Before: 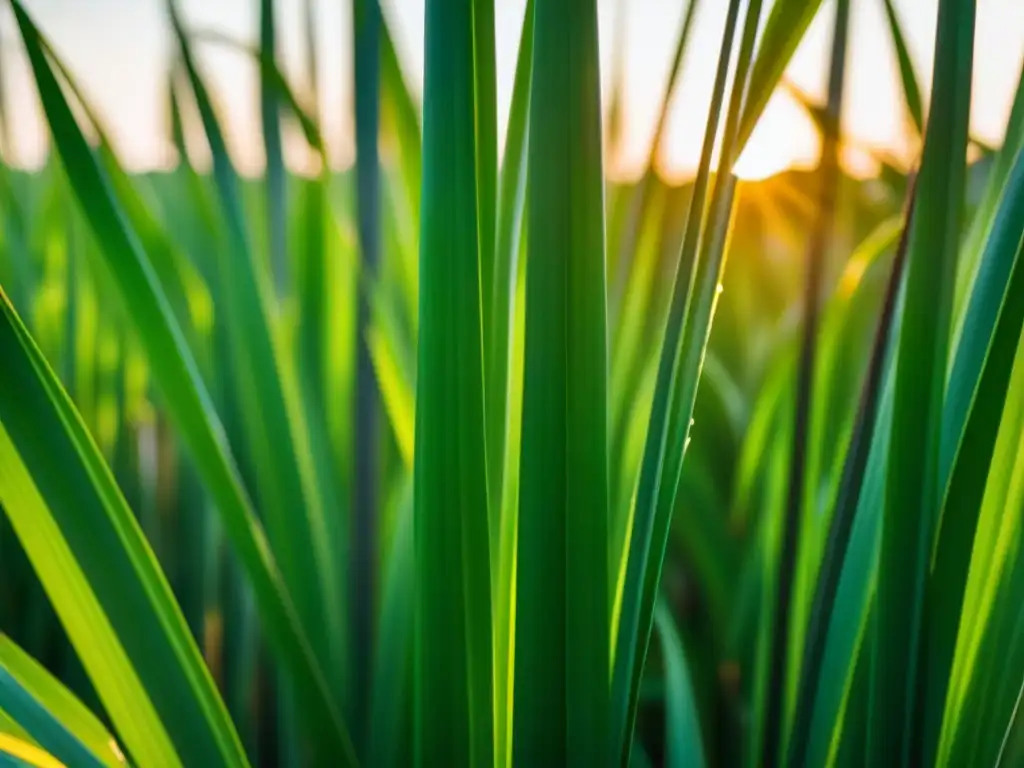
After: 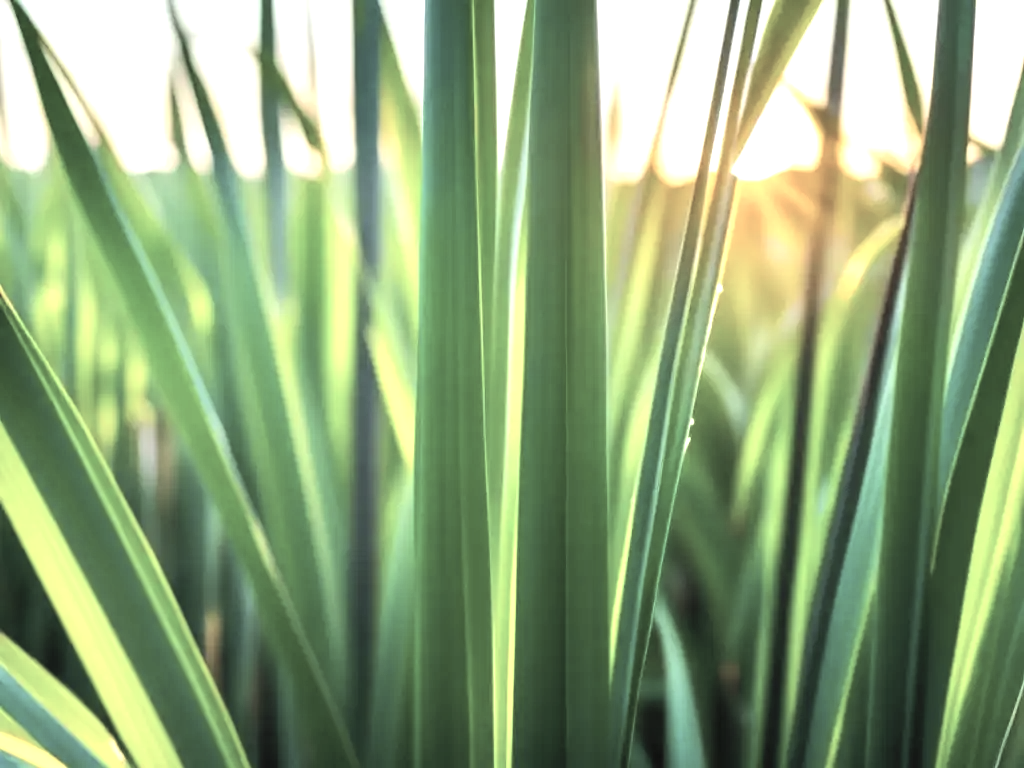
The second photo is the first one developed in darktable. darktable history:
exposure: black level correction 0.001, exposure 0.499 EV, compensate highlight preservation false
contrast brightness saturation: brightness 0.187, saturation -0.483
tone equalizer: -8 EV -0.773 EV, -7 EV -0.685 EV, -6 EV -0.607 EV, -5 EV -0.419 EV, -3 EV 0.401 EV, -2 EV 0.6 EV, -1 EV 0.696 EV, +0 EV 0.762 EV, edges refinement/feathering 500, mask exposure compensation -1.57 EV, preserve details no
